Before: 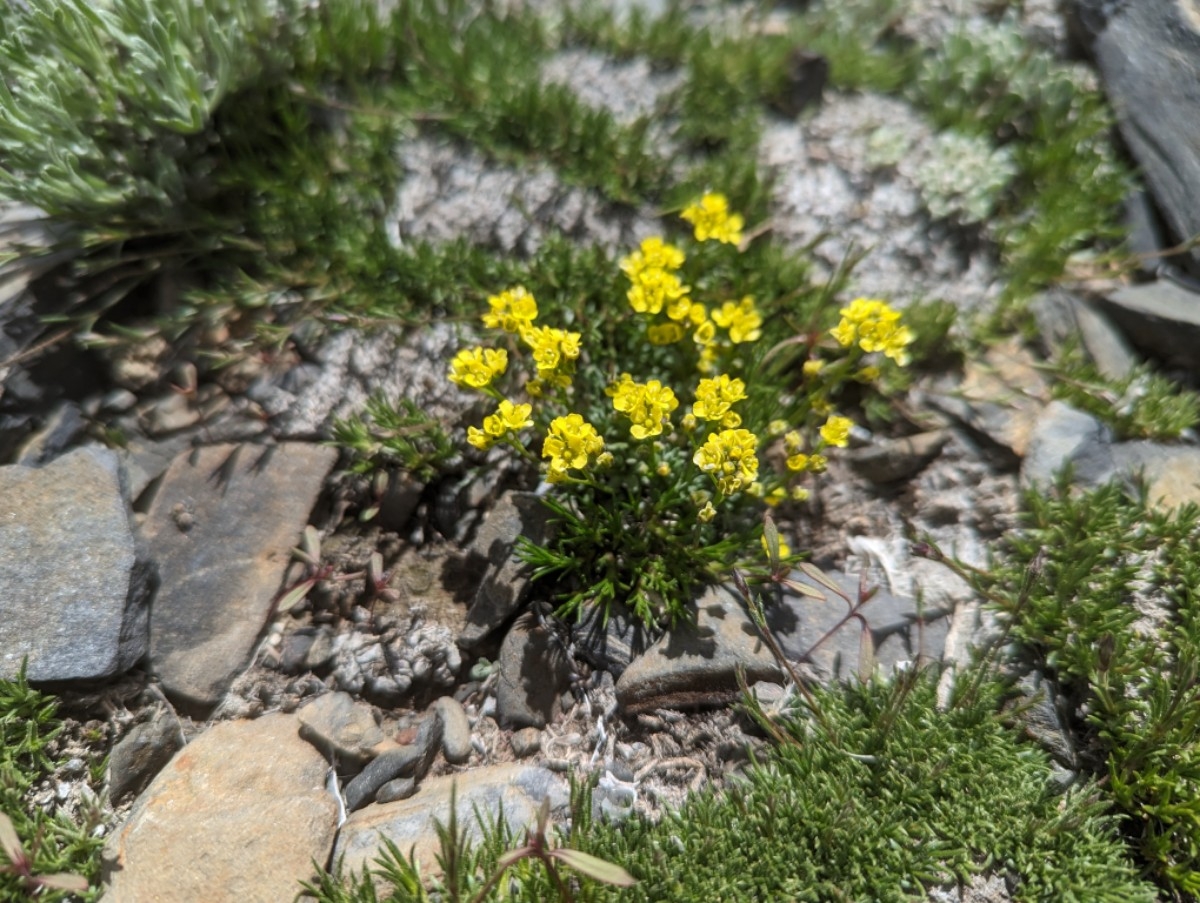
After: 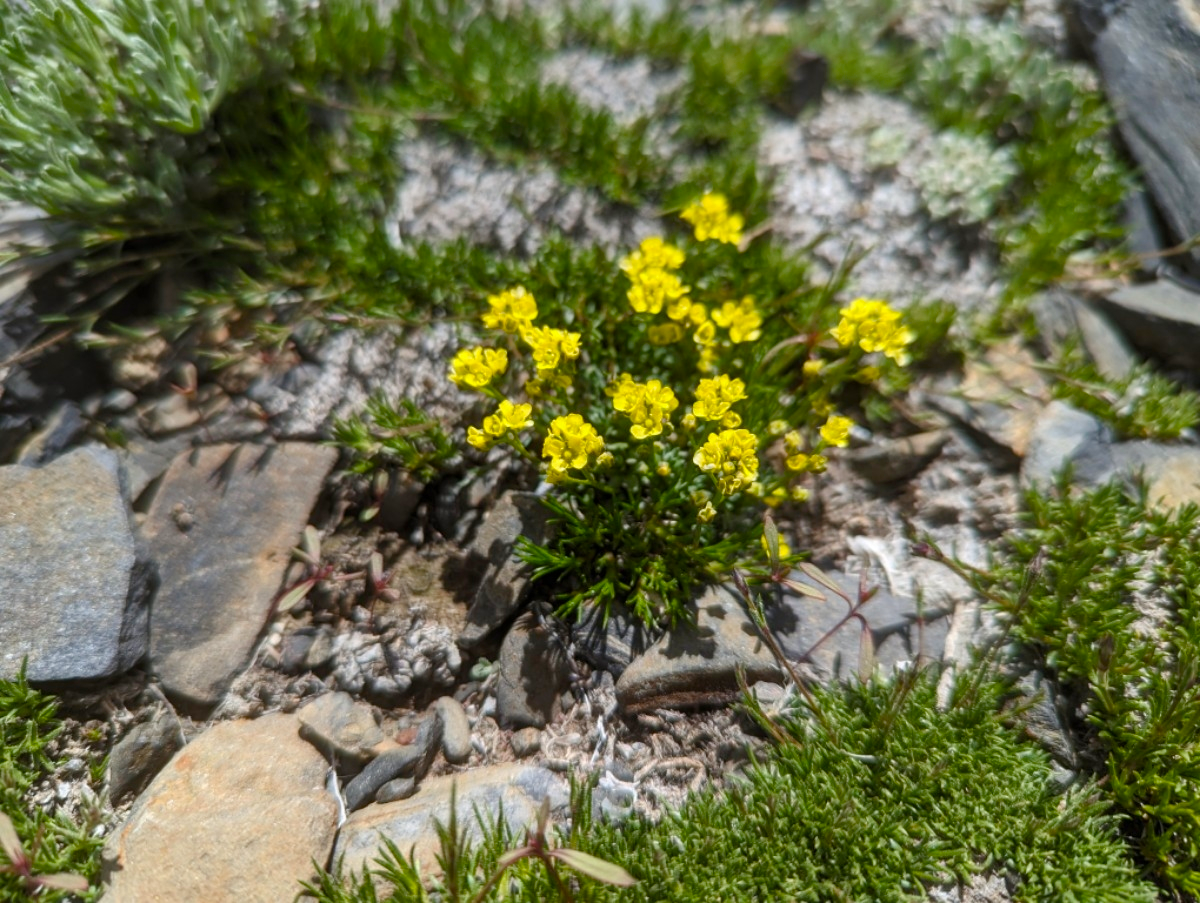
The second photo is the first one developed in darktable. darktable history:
color balance rgb: power › hue 309.23°, perceptual saturation grading › global saturation 34.753%, perceptual saturation grading › highlights -25.355%, perceptual saturation grading › shadows 25.886%
